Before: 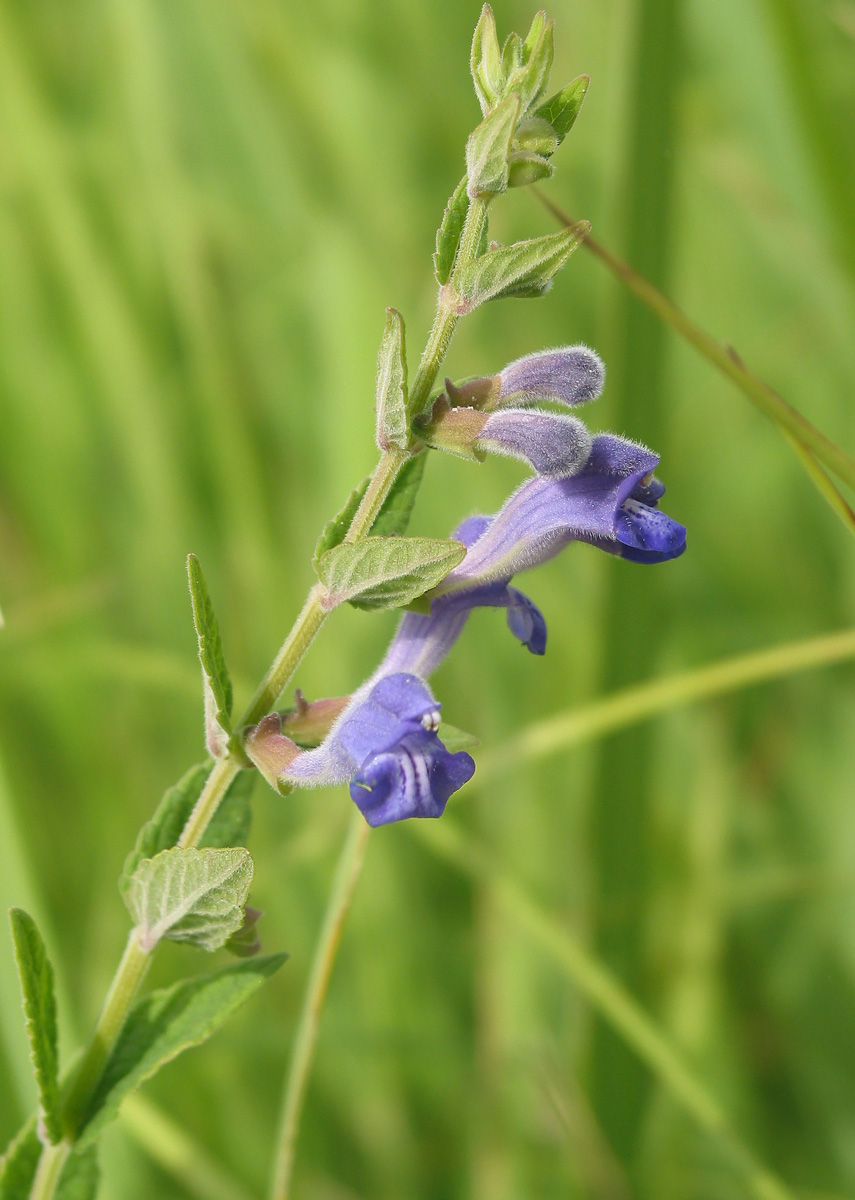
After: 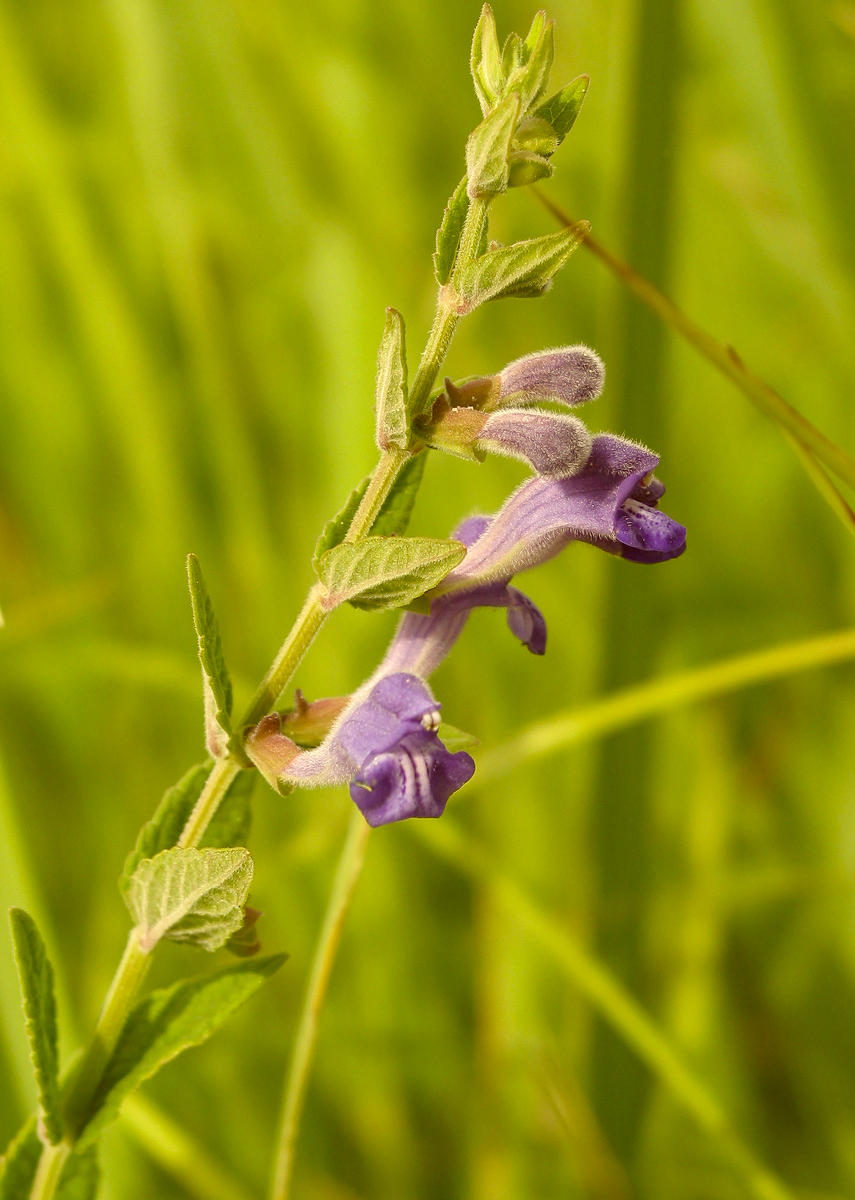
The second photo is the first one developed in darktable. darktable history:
local contrast: on, module defaults
color correction: highlights a* 1.12, highlights b* 25.03, shadows a* 15.26, shadows b* 24.76
